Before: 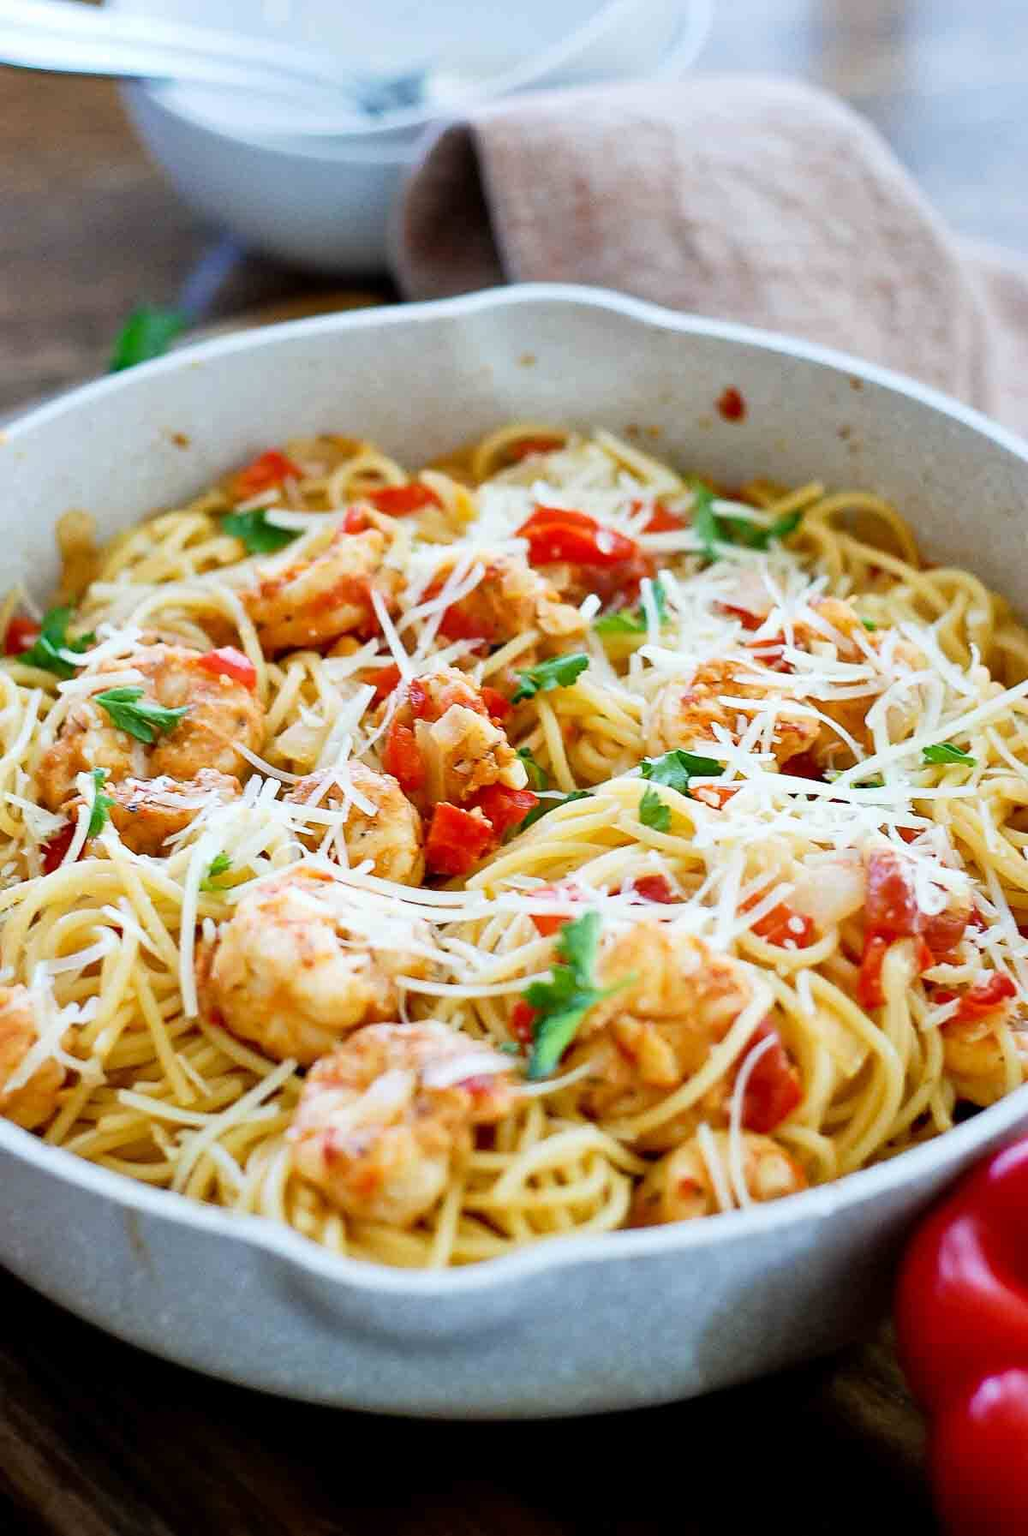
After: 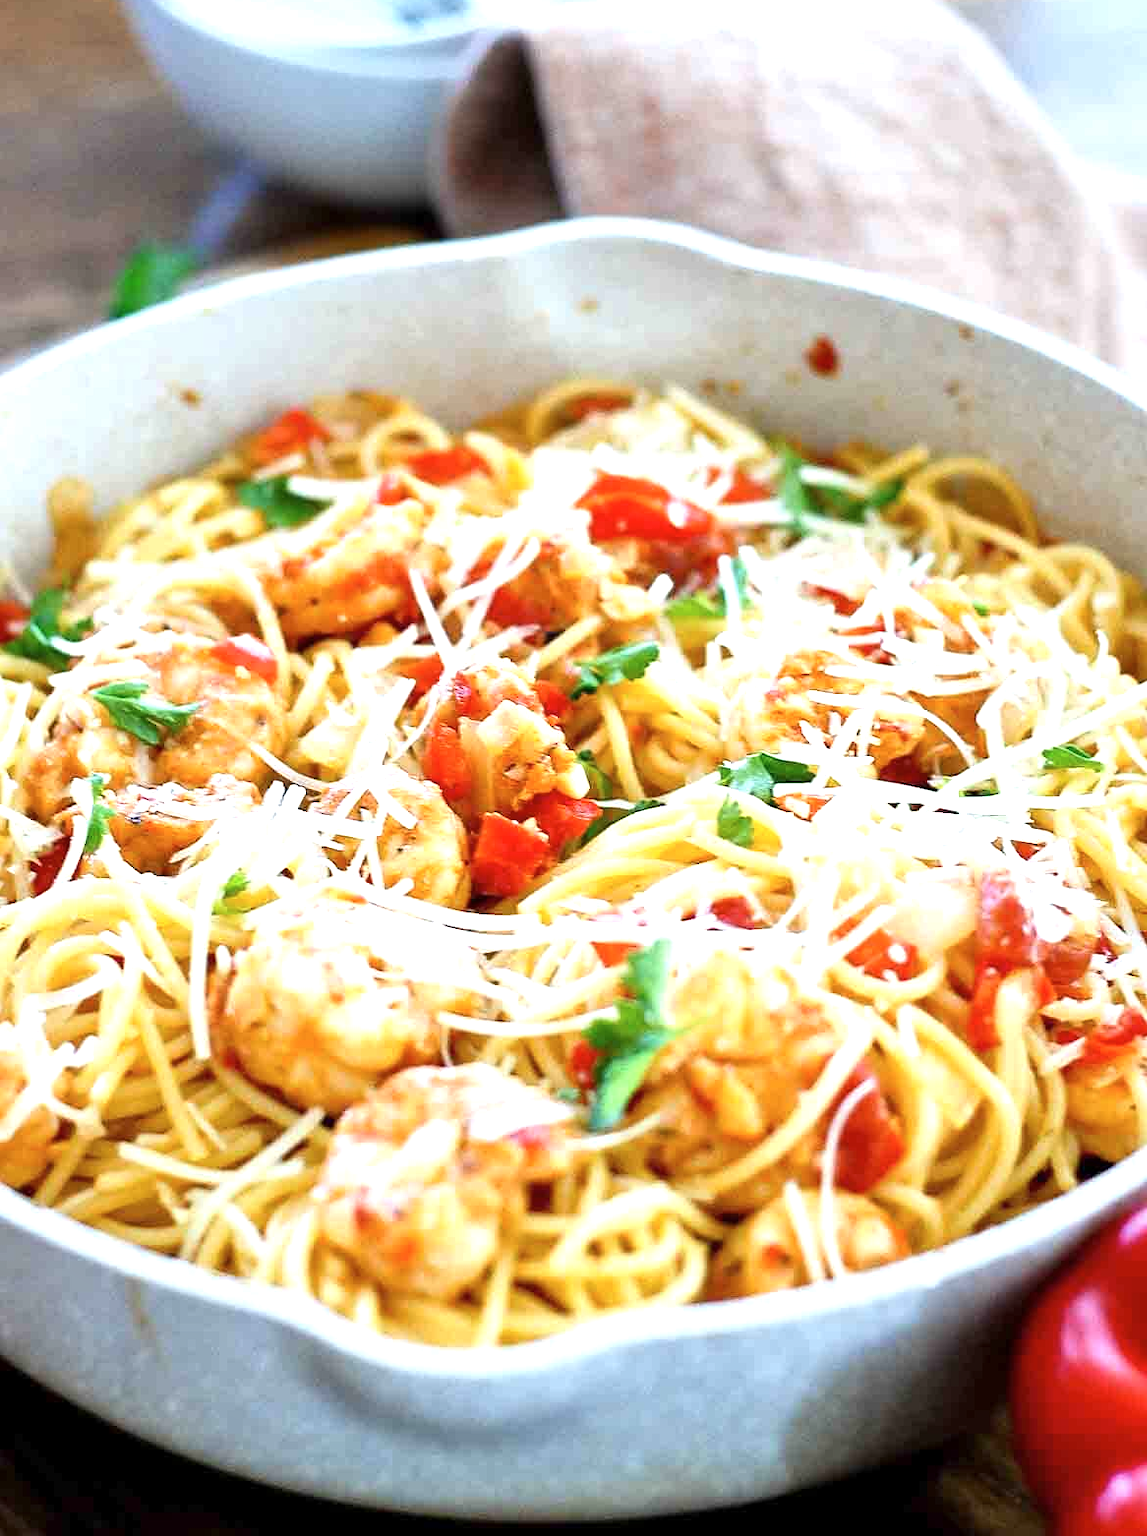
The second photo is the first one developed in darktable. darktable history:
crop: left 1.433%, top 6.158%, right 1.255%, bottom 6.69%
exposure: exposure 0.733 EV, compensate highlight preservation false
contrast brightness saturation: saturation -0.063
tone equalizer: -8 EV 0.076 EV
